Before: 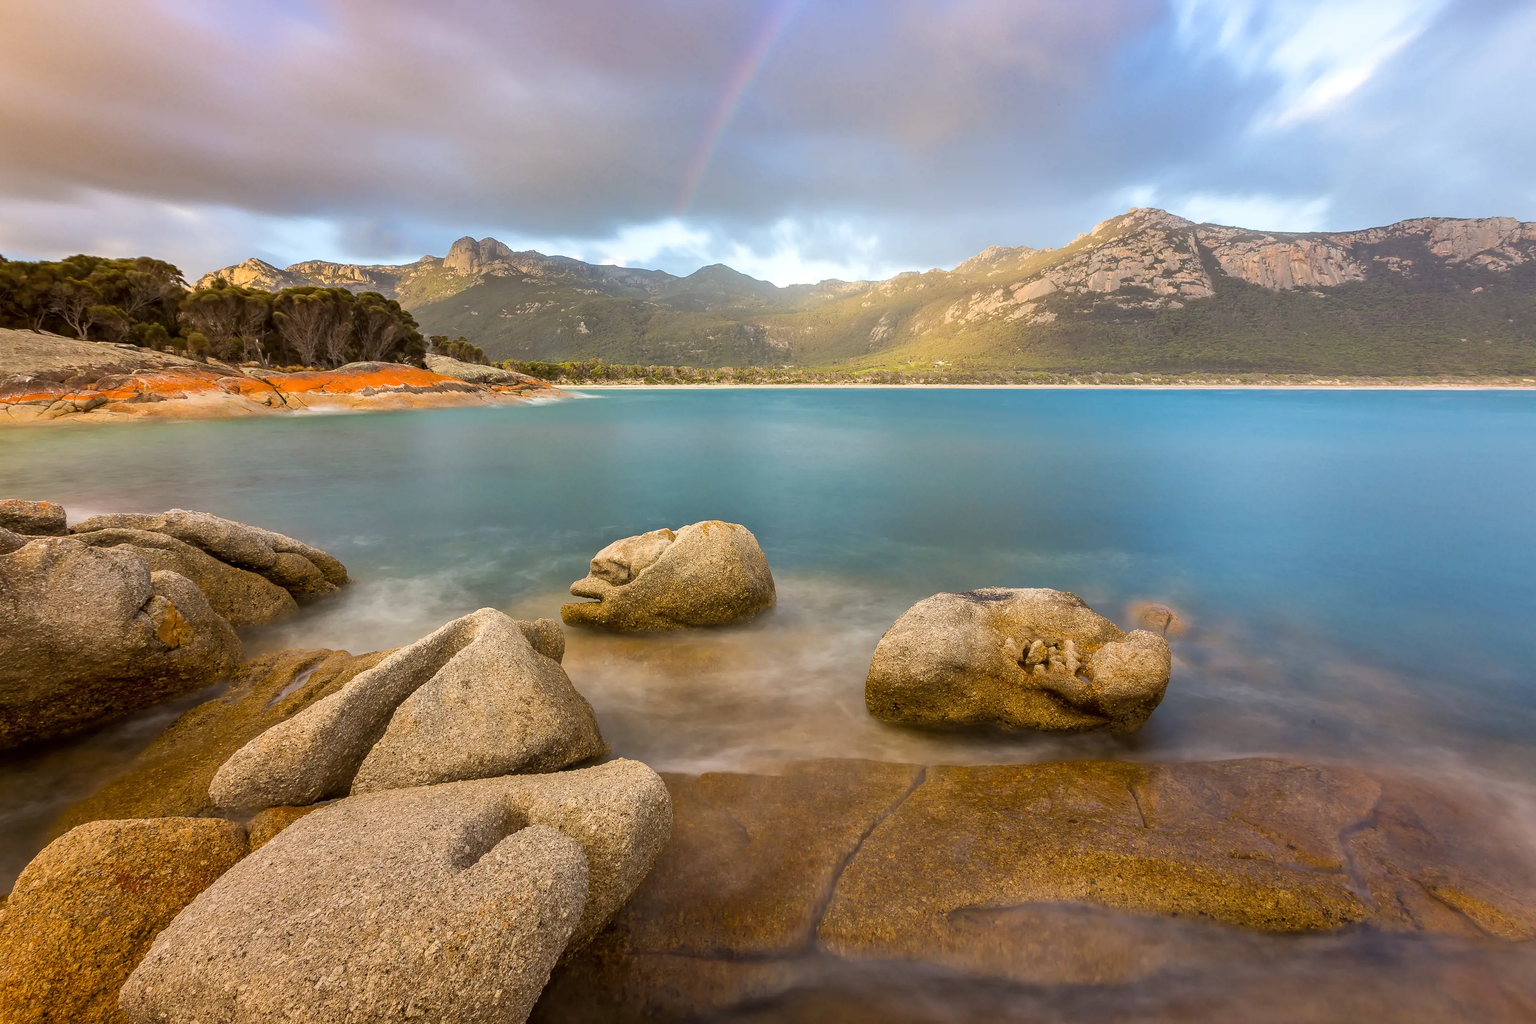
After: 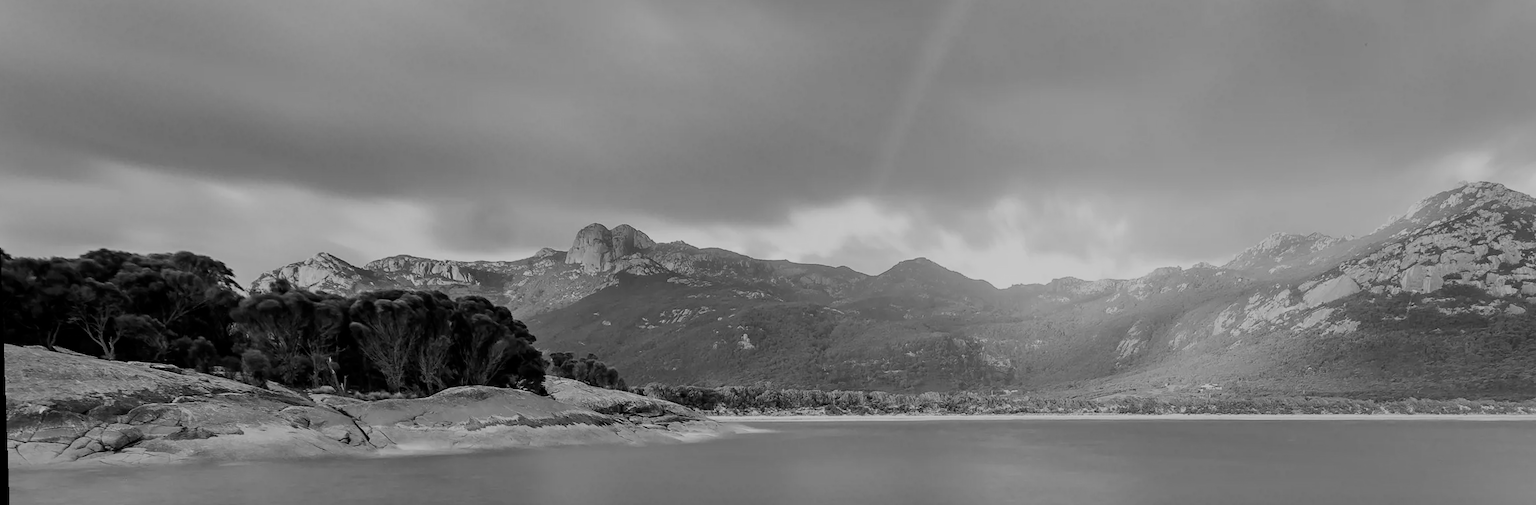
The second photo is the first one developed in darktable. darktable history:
rotate and perspective: lens shift (vertical) 0.048, lens shift (horizontal) -0.024, automatic cropping off
monochrome: on, module defaults
filmic rgb: middle gray luminance 29%, black relative exposure -10.3 EV, white relative exposure 5.5 EV, threshold 6 EV, target black luminance 0%, hardness 3.95, latitude 2.04%, contrast 1.132, highlights saturation mix 5%, shadows ↔ highlights balance 15.11%, add noise in highlights 0, preserve chrominance no, color science v3 (2019), use custom middle-gray values true, iterations of high-quality reconstruction 0, contrast in highlights soft, enable highlight reconstruction true
crop: left 0.579%, top 7.627%, right 23.167%, bottom 54.275%
